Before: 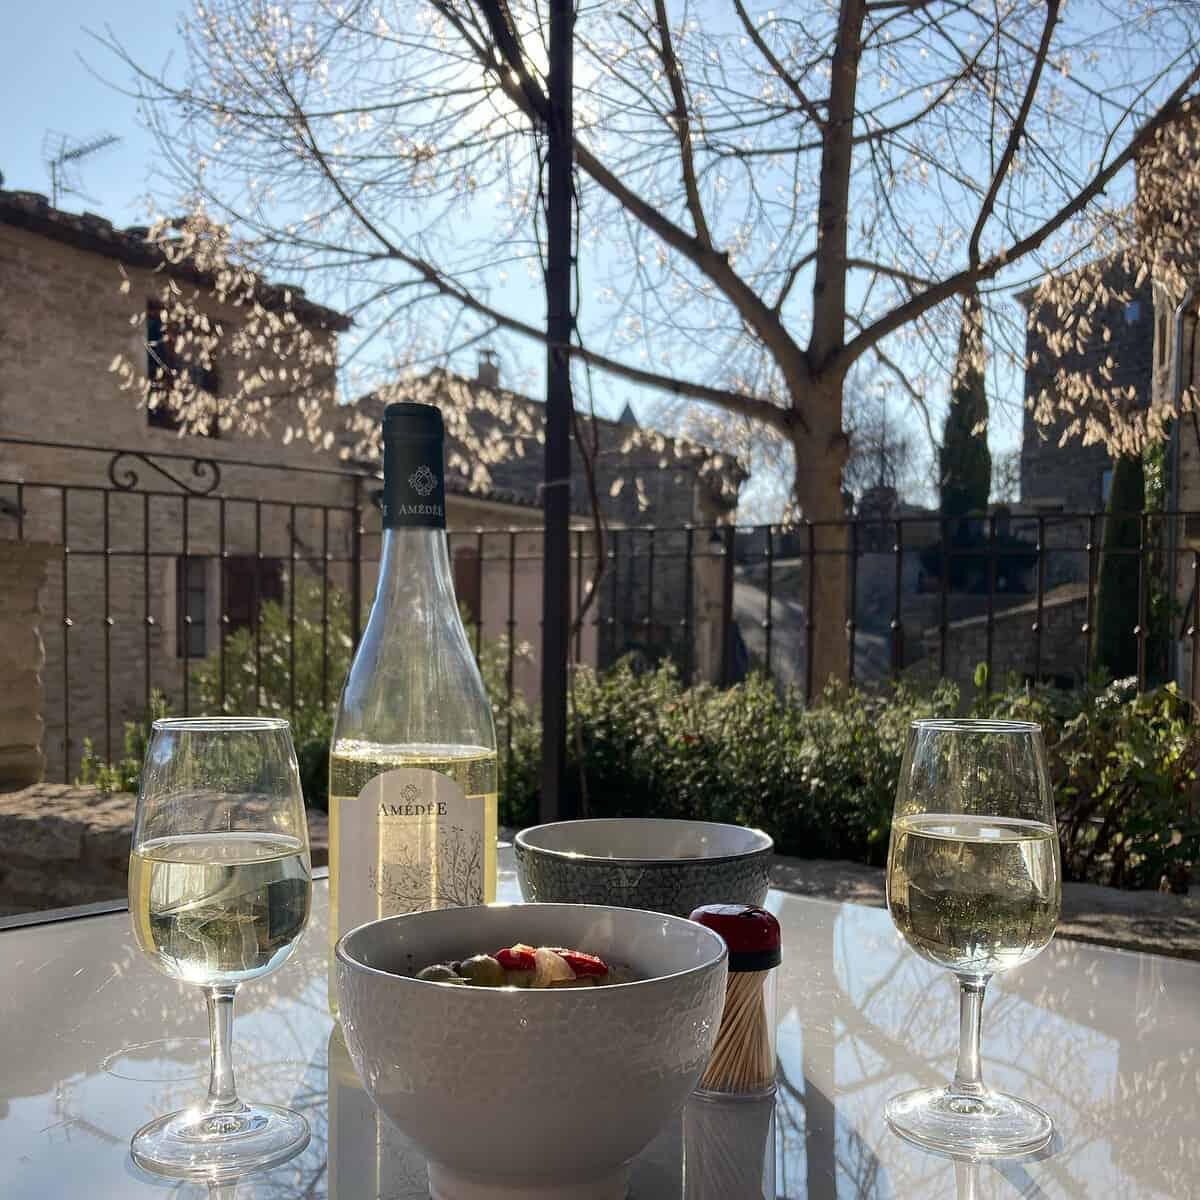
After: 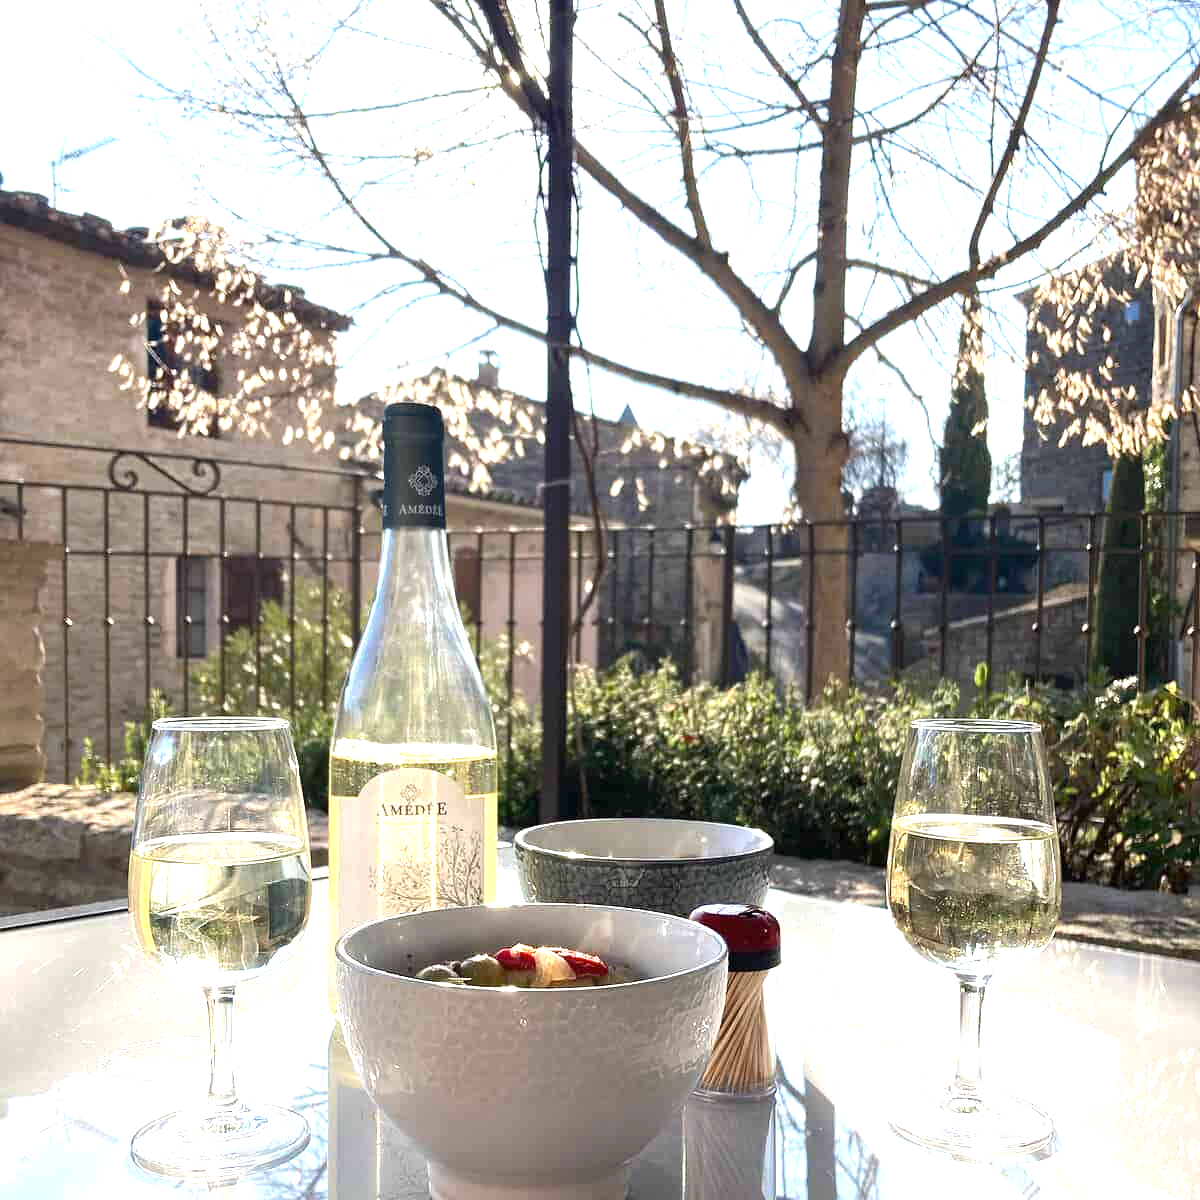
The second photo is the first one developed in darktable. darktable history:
exposure: black level correction 0, exposure 1.51 EV, compensate highlight preservation false
